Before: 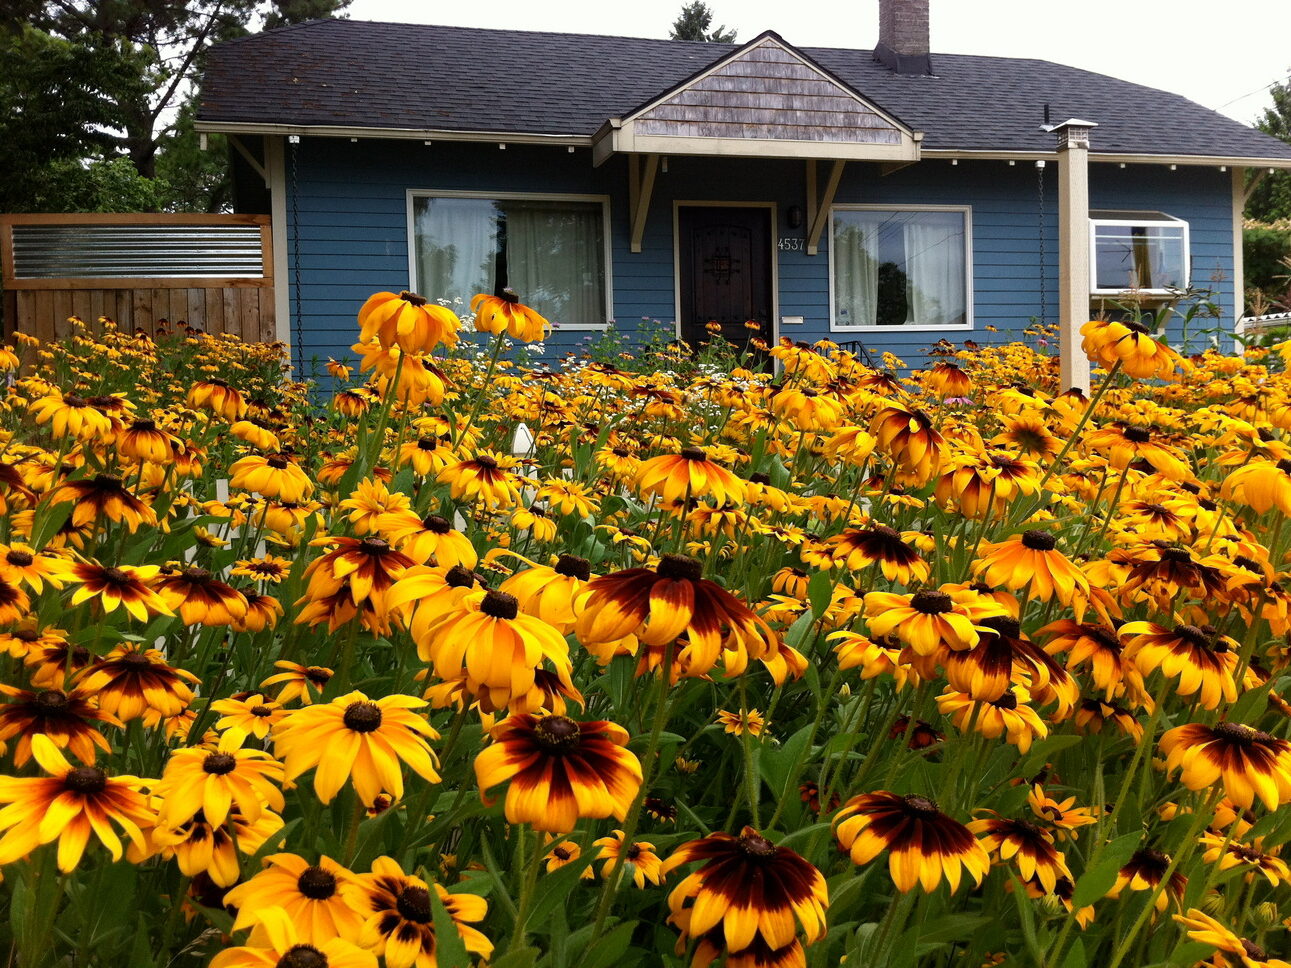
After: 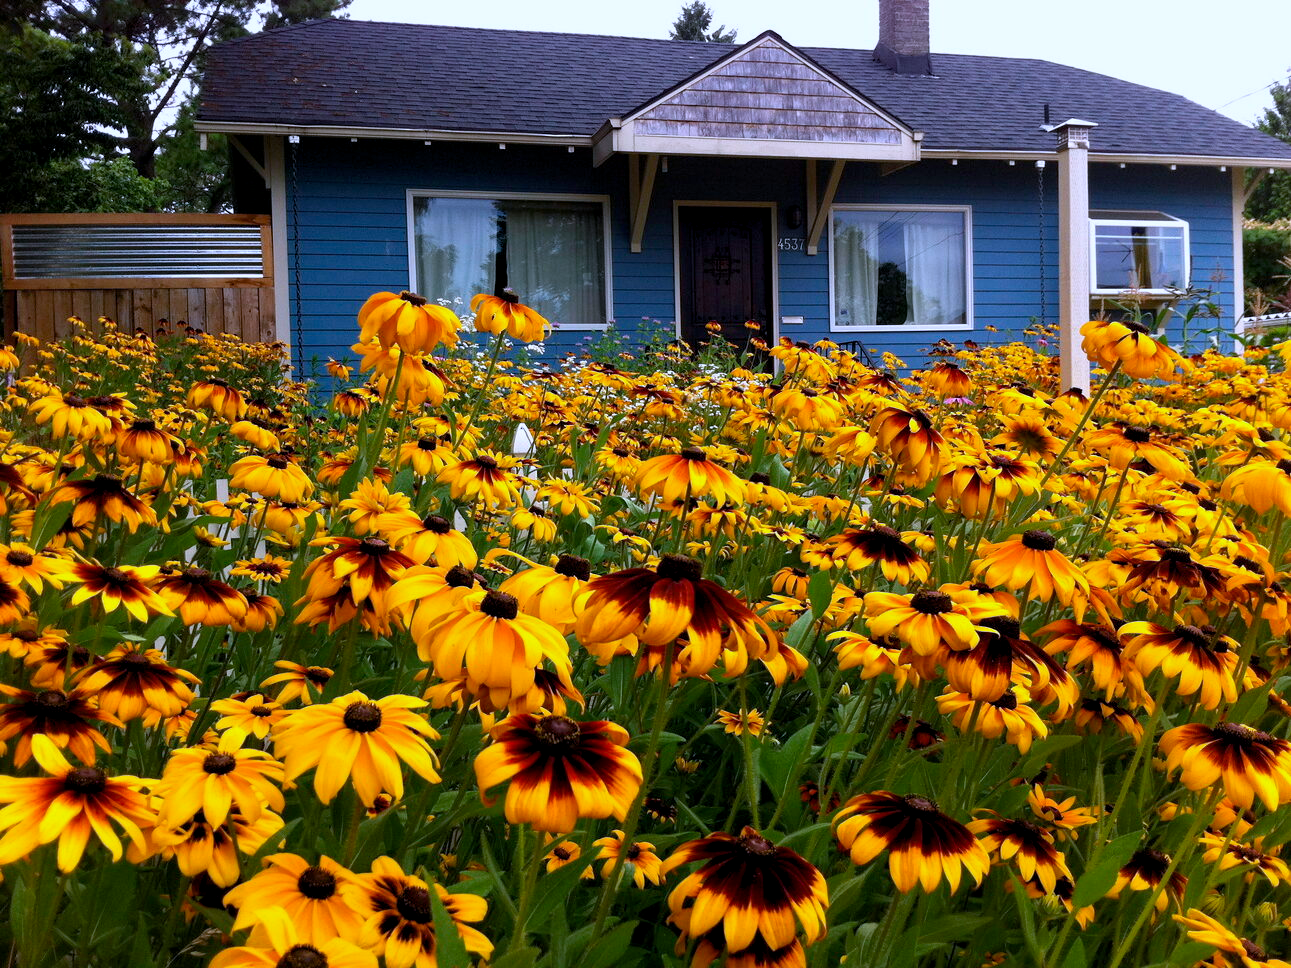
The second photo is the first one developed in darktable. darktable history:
color balance rgb: global offset › luminance -0.24%, perceptual saturation grading › global saturation 25.602%
color calibration: illuminant as shot in camera, x 0.379, y 0.397, temperature 4131.76 K
